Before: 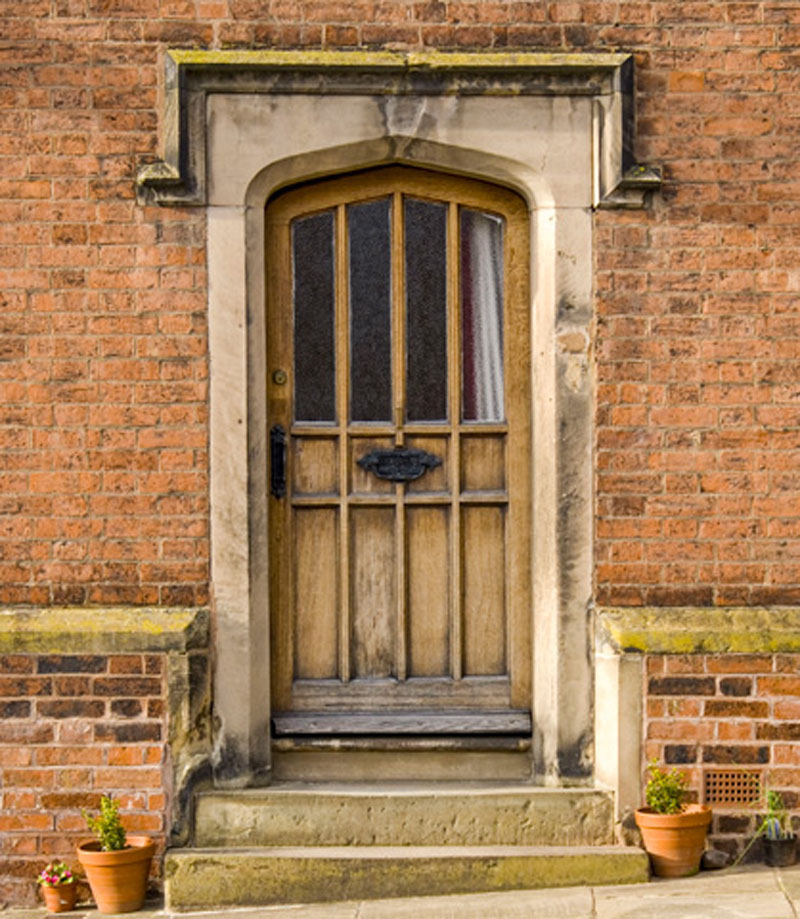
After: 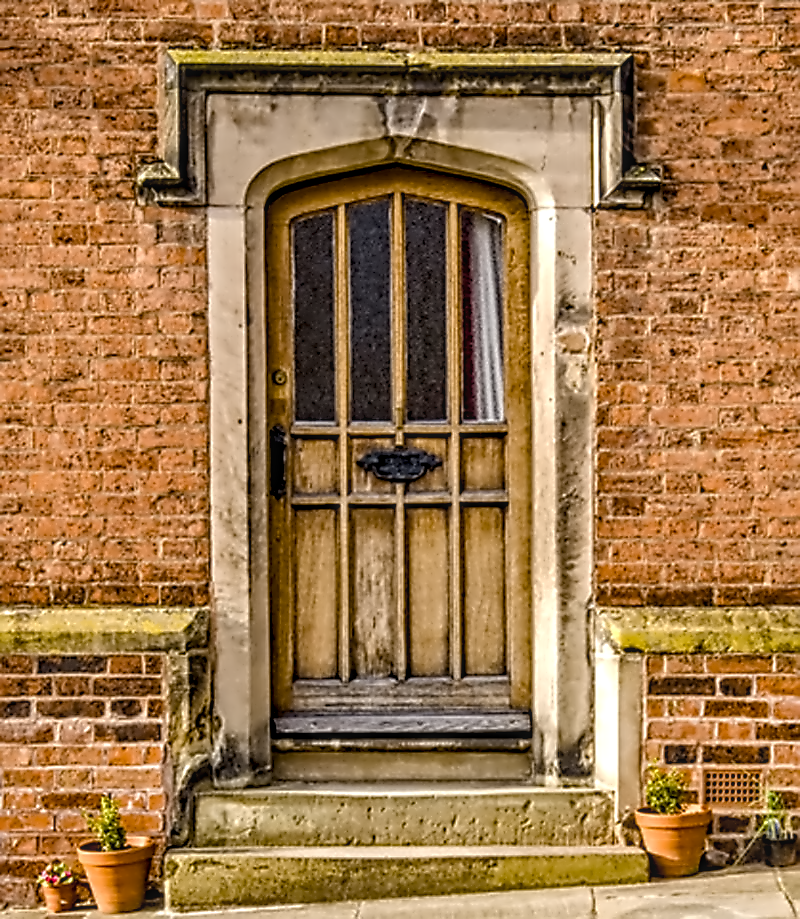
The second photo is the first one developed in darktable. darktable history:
contrast equalizer "denoise & sharpen": octaves 7, y [[0.5, 0.542, 0.583, 0.625, 0.667, 0.708], [0.5 ×6], [0.5 ×6], [0, 0.033, 0.067, 0.1, 0.133, 0.167], [0, 0.05, 0.1, 0.15, 0.2, 0.25]]
sharpen "sharpen": on, module defaults
haze removal: compatibility mode true, adaptive false
denoise (profiled): preserve shadows 1.3, scattering 0.018, a [-1, 0, 0], compensate highlight preservation false
color balance rgb "basic colorfulness: standard": perceptual saturation grading › global saturation 20%, perceptual saturation grading › highlights -25%, perceptual saturation grading › shadows 25%
local contrast "clarity": highlights 0%, shadows 0%, detail 133%
